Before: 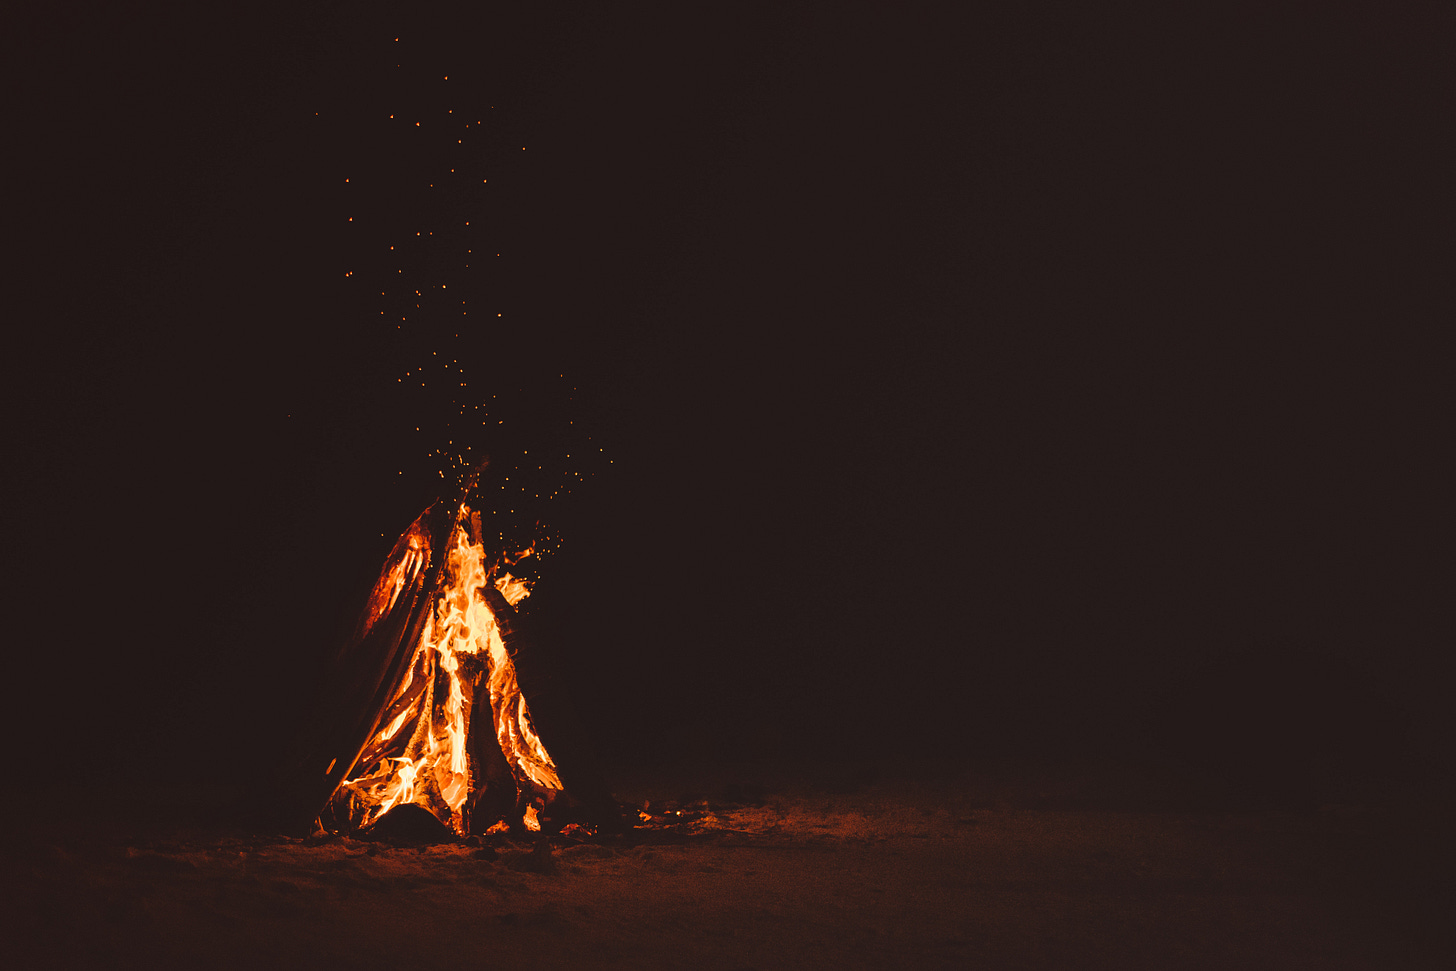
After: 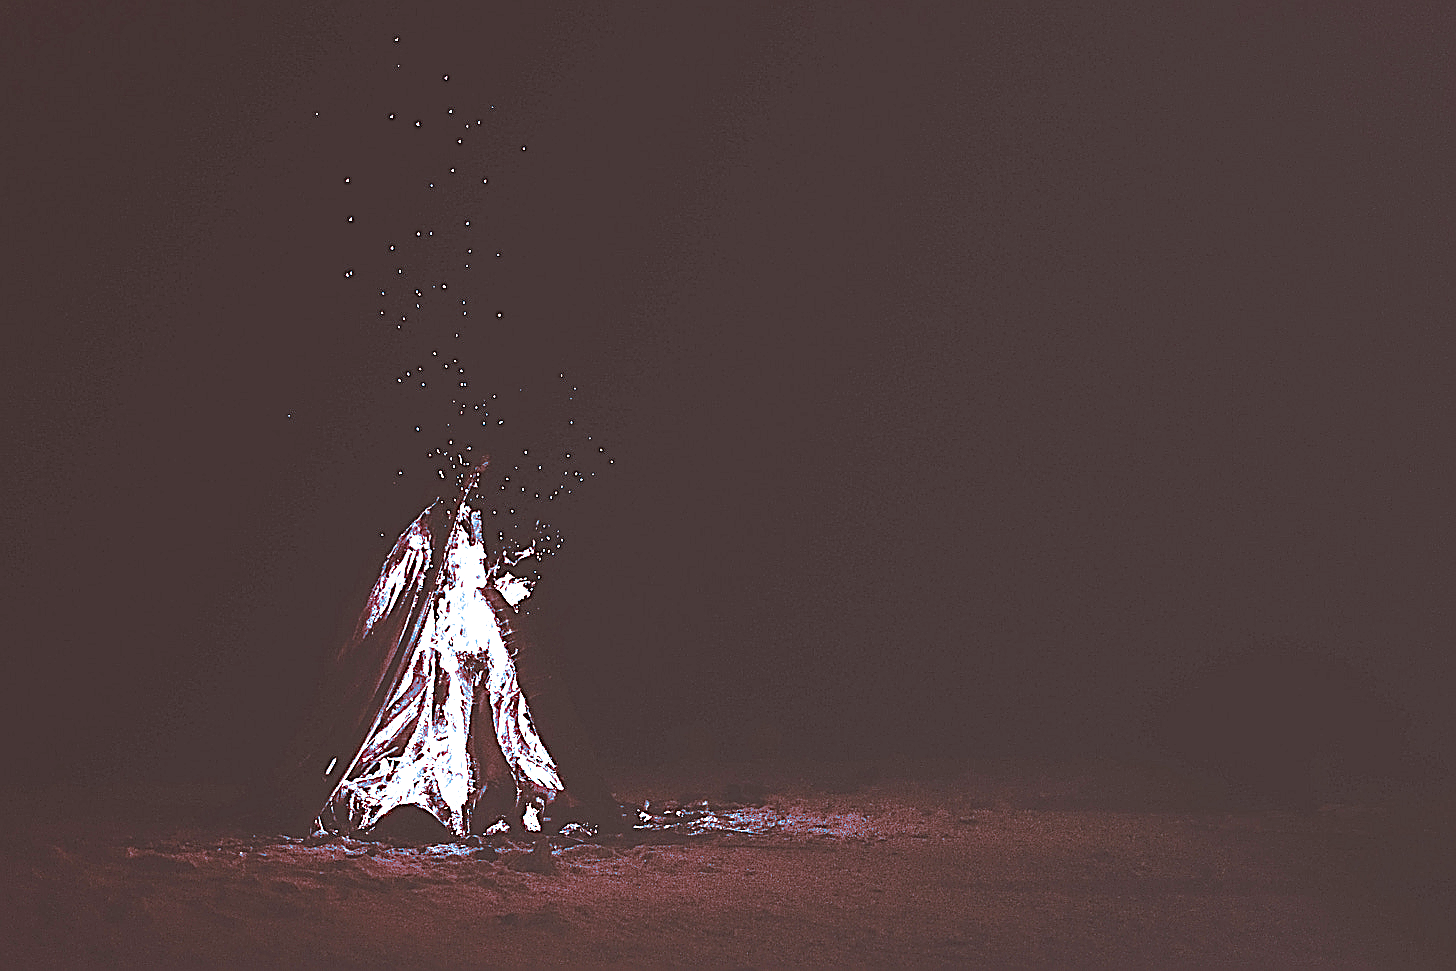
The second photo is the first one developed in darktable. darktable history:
split-toning: shadows › hue 220°, shadows › saturation 0.64, highlights › hue 220°, highlights › saturation 0.64, balance 0, compress 5.22%
exposure: black level correction 0, exposure 2 EV, compensate highlight preservation false
sharpen: amount 1.861
